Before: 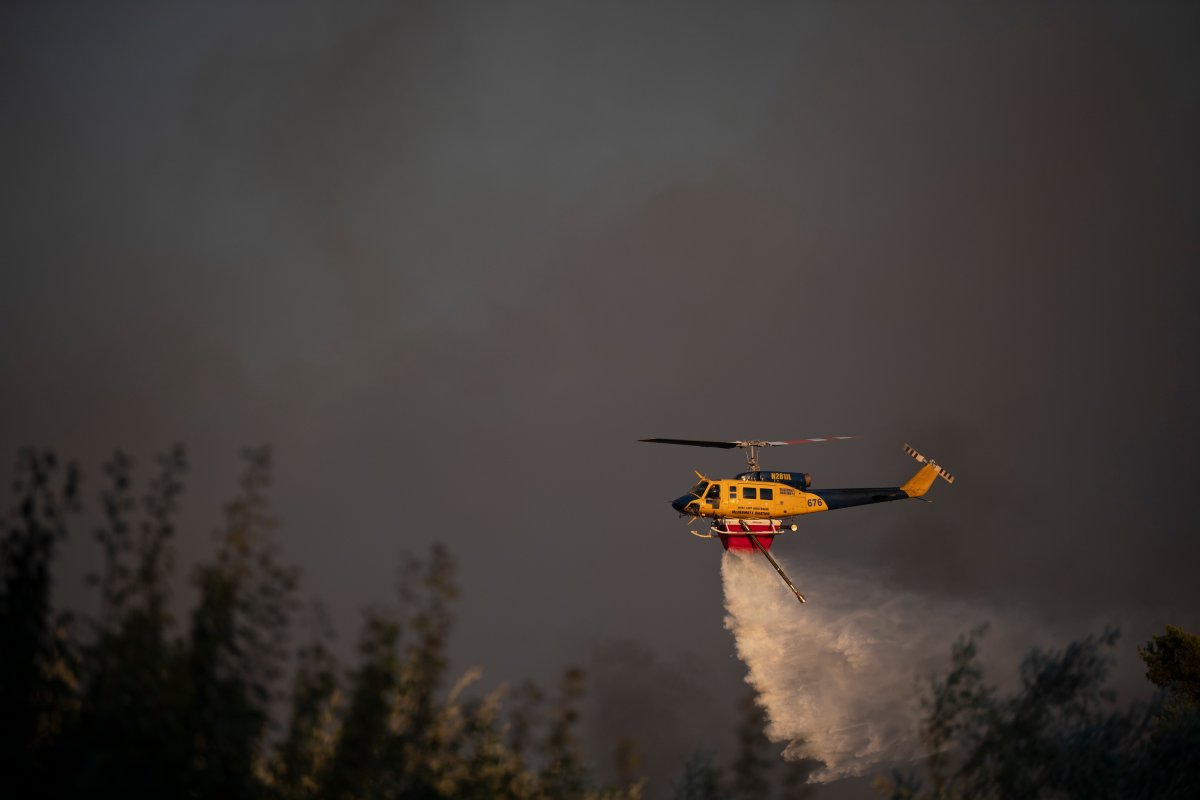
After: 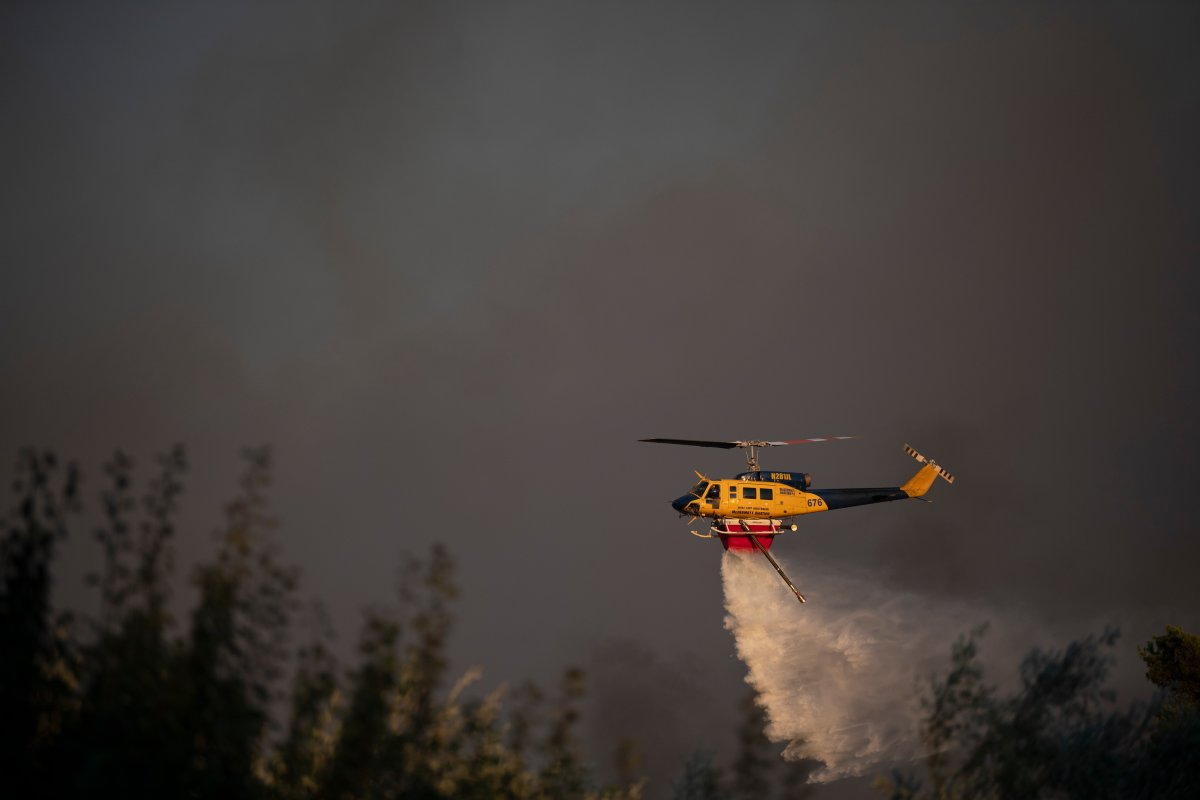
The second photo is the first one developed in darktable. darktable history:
tone equalizer: -7 EV 0.2 EV, -6 EV 0.114 EV, -5 EV 0.079 EV, -4 EV 0.053 EV, -2 EV -0.025 EV, -1 EV -0.051 EV, +0 EV -0.073 EV, edges refinement/feathering 500, mask exposure compensation -1.57 EV, preserve details guided filter
